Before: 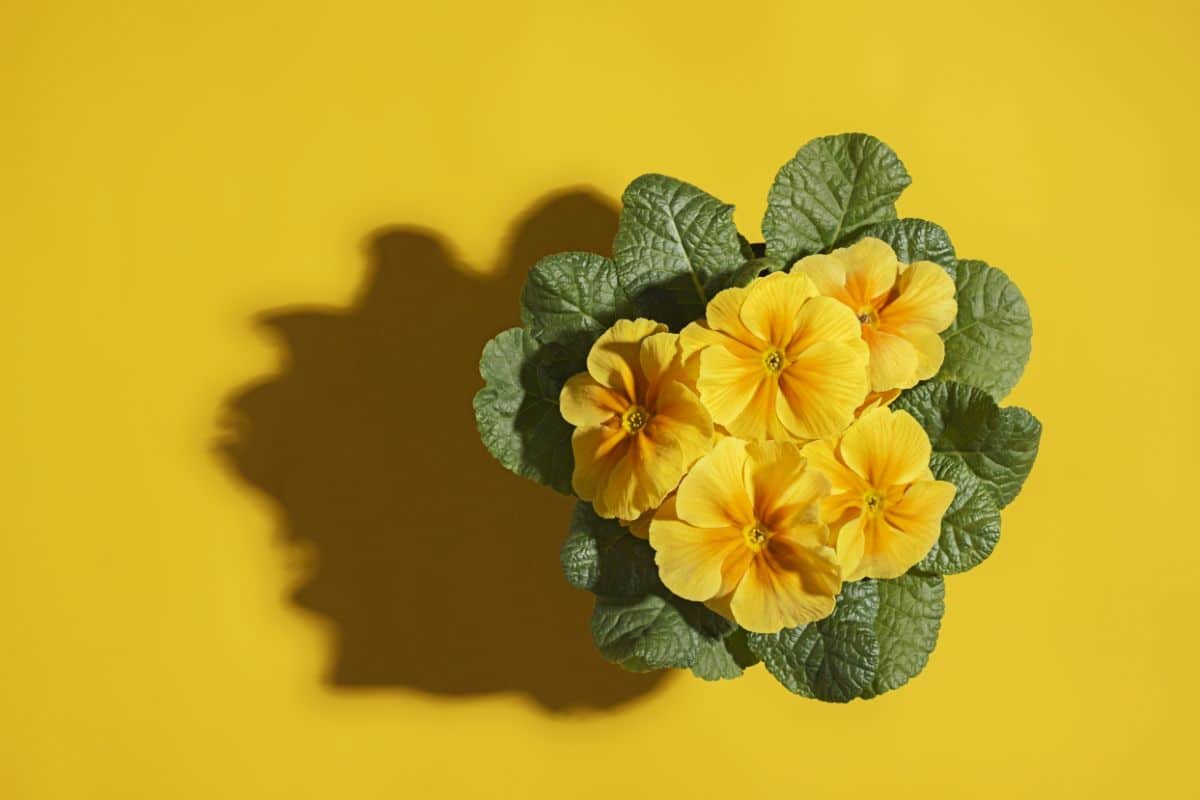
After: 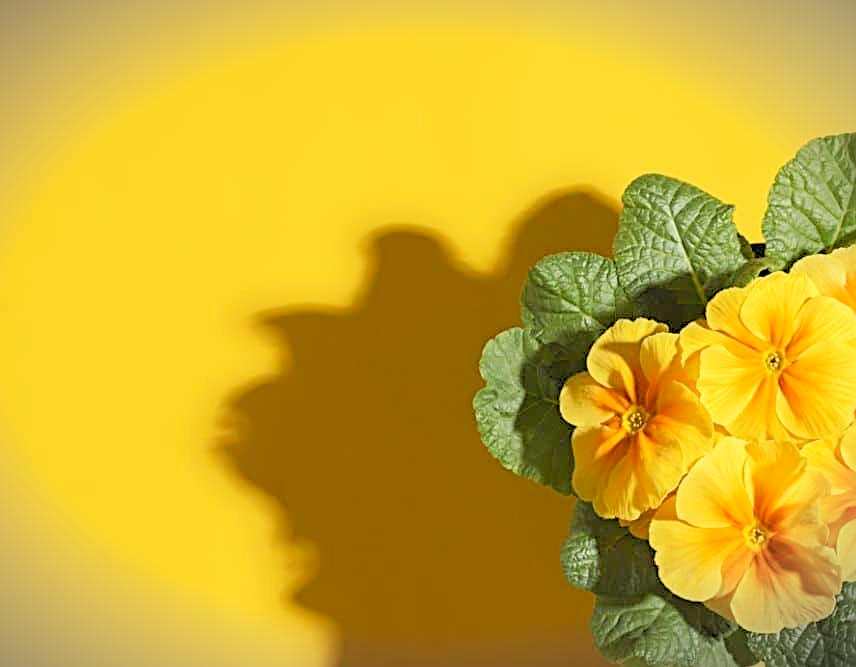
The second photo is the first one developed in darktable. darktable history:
sharpen: on, module defaults
levels: levels [0.072, 0.414, 0.976]
vignetting: fall-off start 100.6%, width/height ratio 1.309
crop: right 28.626%, bottom 16.609%
